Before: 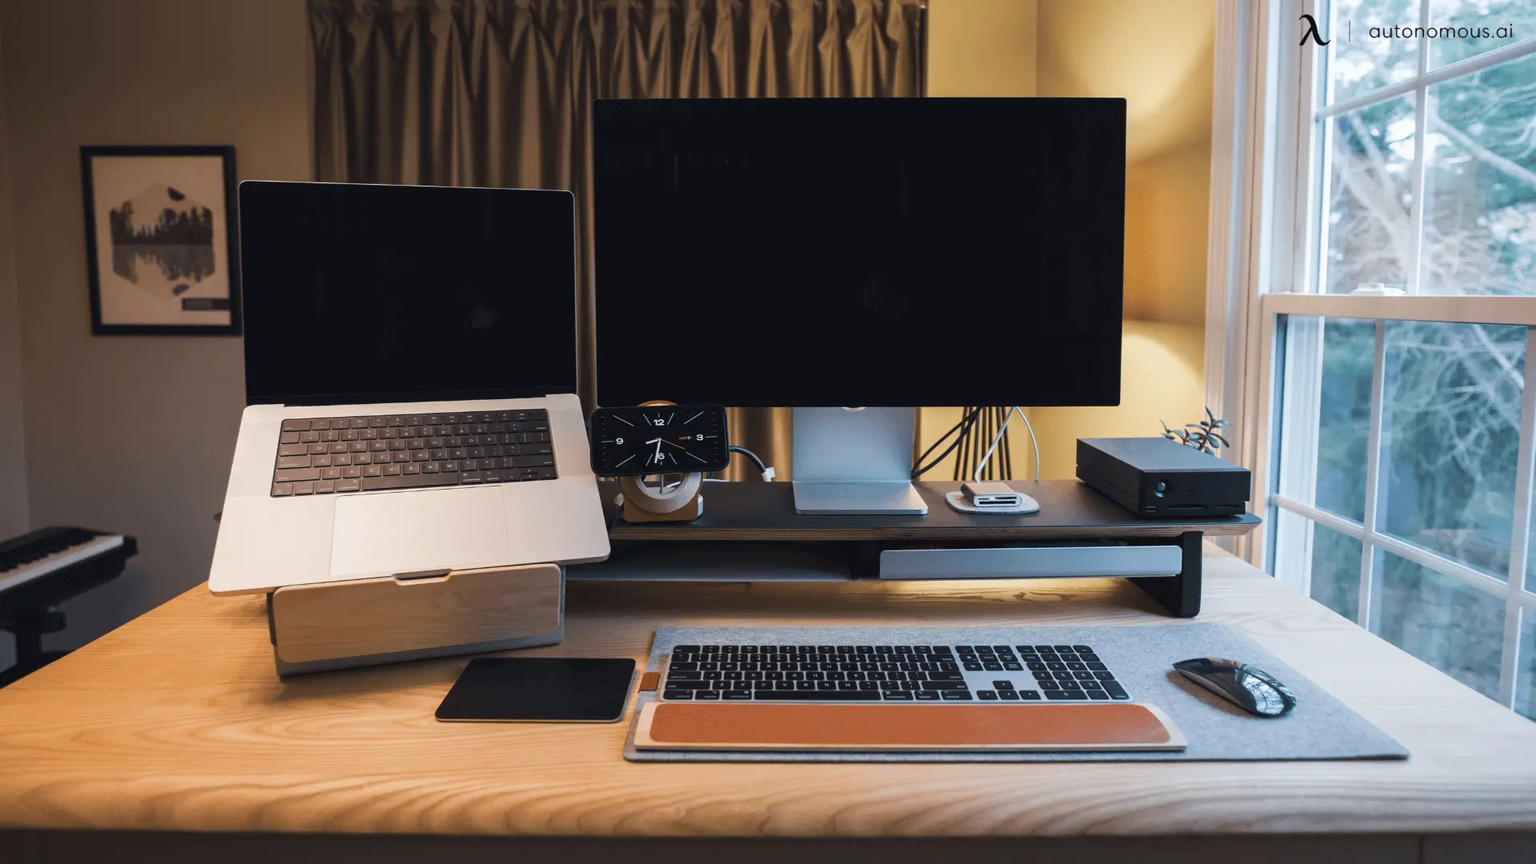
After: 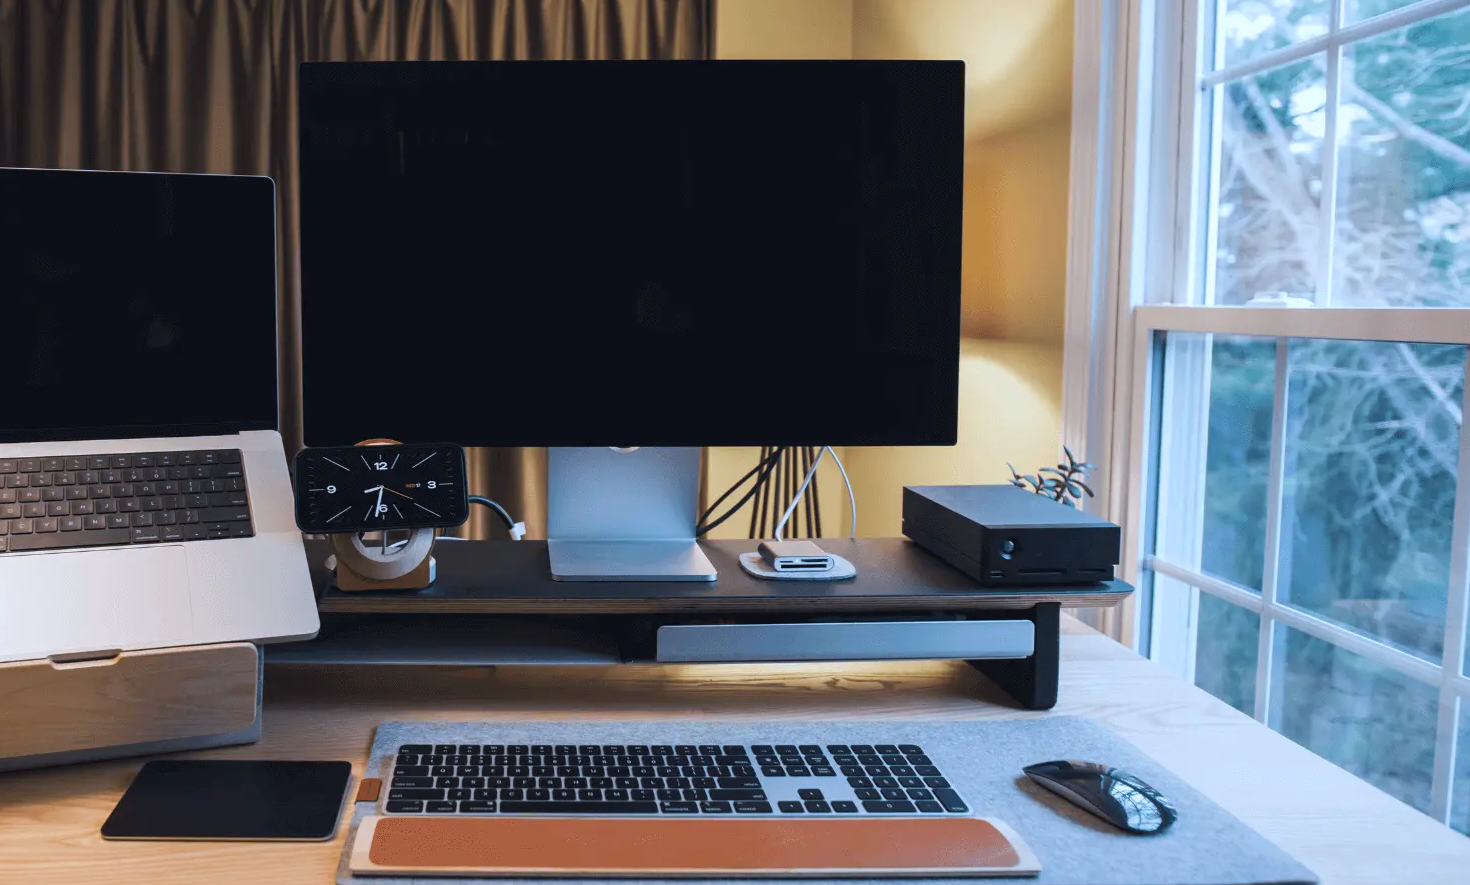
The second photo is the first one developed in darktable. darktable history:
crop: left 23.095%, top 5.827%, bottom 11.854%
color calibration: x 0.37, y 0.382, temperature 4313.32 K
